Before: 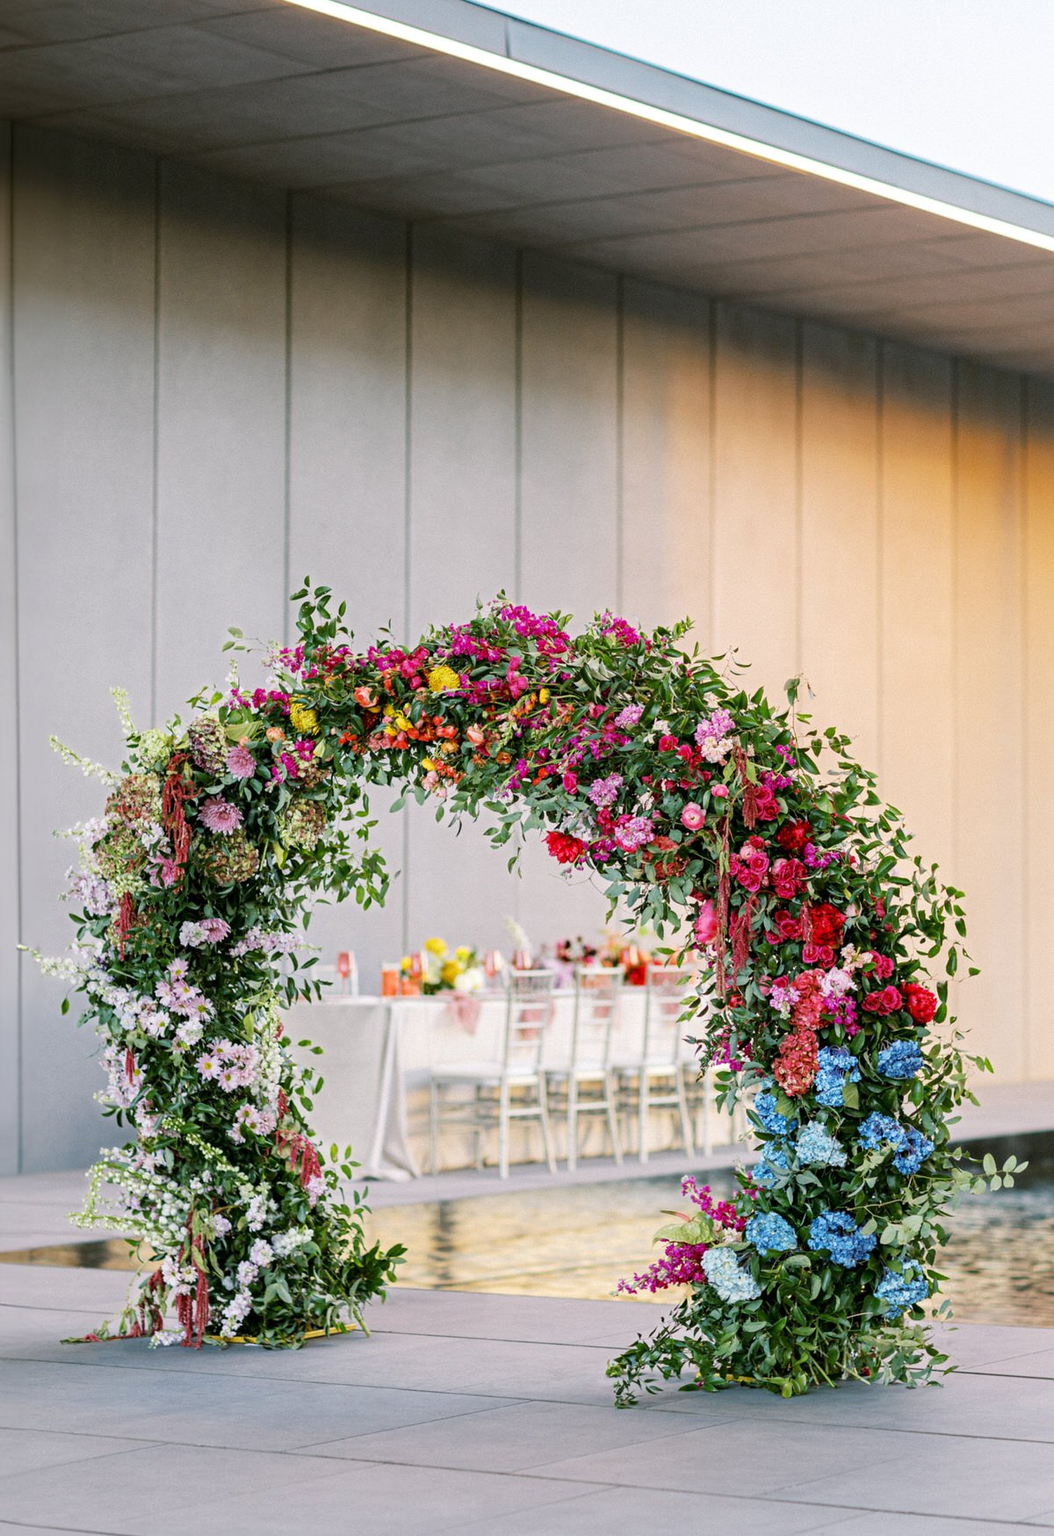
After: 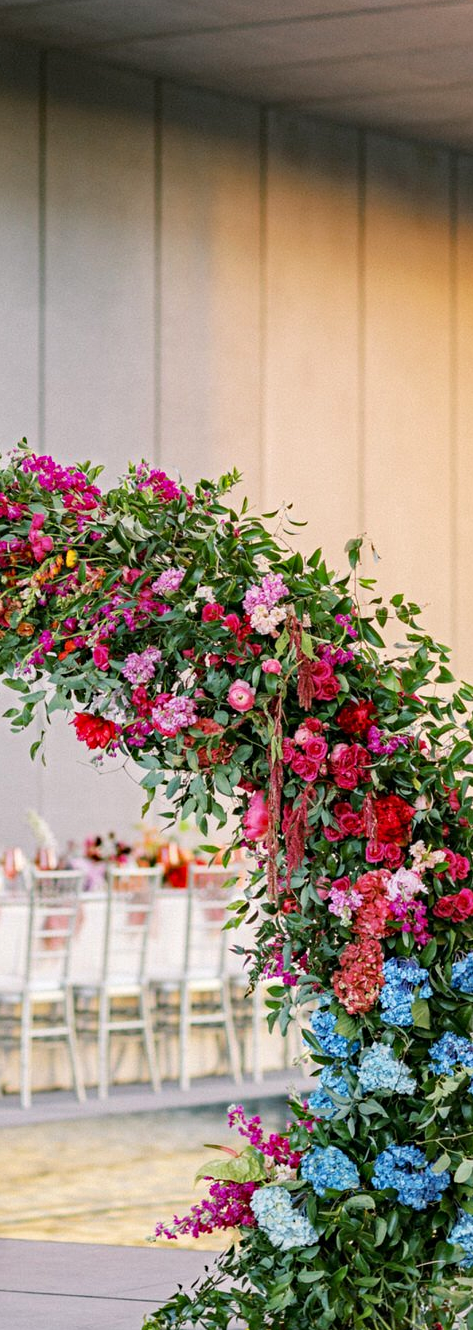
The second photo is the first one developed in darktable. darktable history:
crop: left 45.721%, top 13.393%, right 14.118%, bottom 10.01%
haze removal: on, module defaults
